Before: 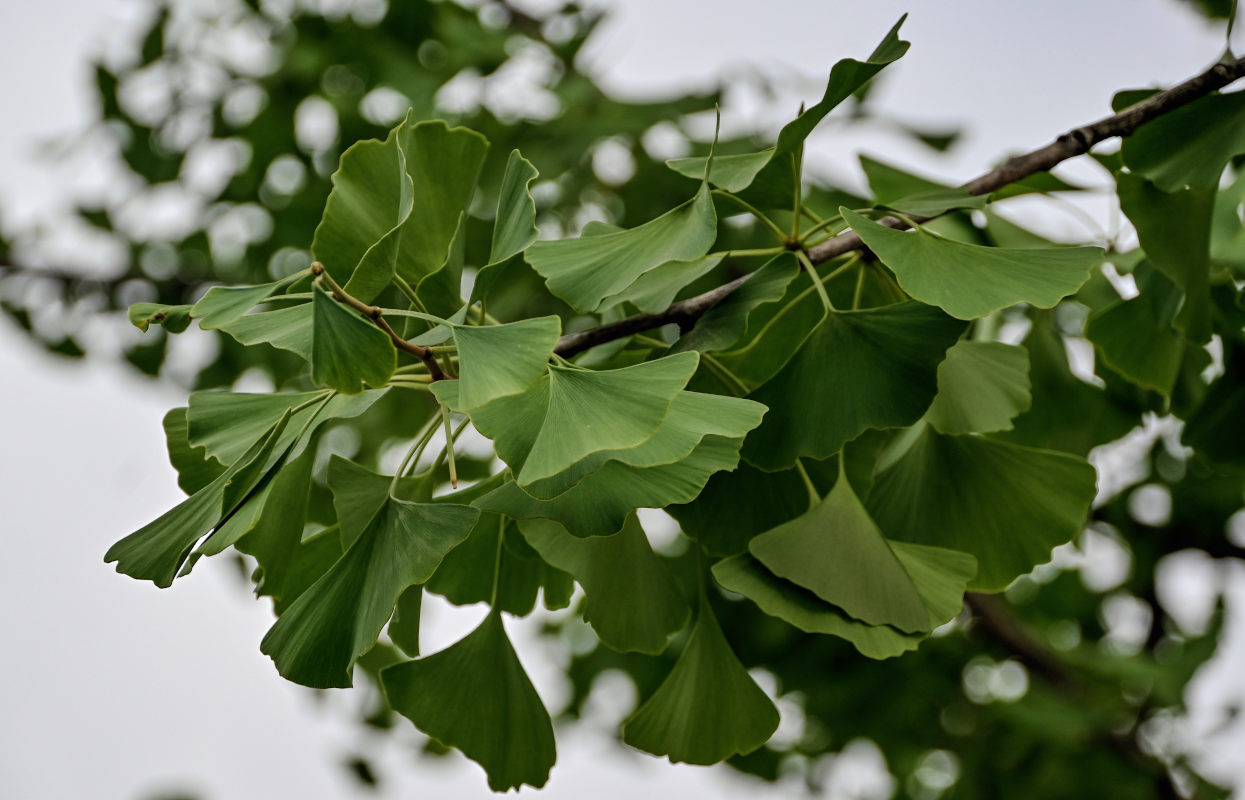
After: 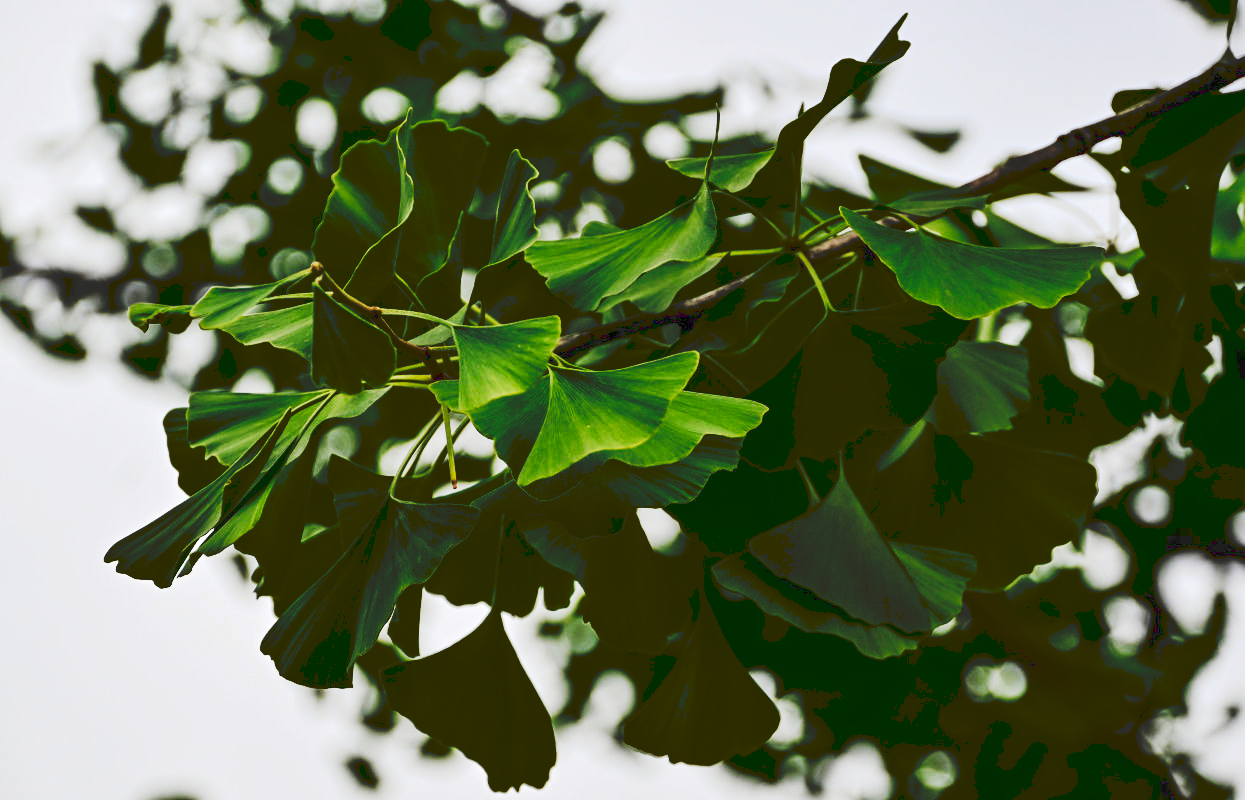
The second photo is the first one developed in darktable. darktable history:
contrast brightness saturation: contrast 0.21, brightness -0.11, saturation 0.21
tone curve: curves: ch0 [(0, 0) (0.003, 0.145) (0.011, 0.15) (0.025, 0.15) (0.044, 0.156) (0.069, 0.161) (0.1, 0.169) (0.136, 0.175) (0.177, 0.184) (0.224, 0.196) (0.277, 0.234) (0.335, 0.291) (0.399, 0.391) (0.468, 0.505) (0.543, 0.633) (0.623, 0.742) (0.709, 0.826) (0.801, 0.882) (0.898, 0.93) (1, 1)], preserve colors none
